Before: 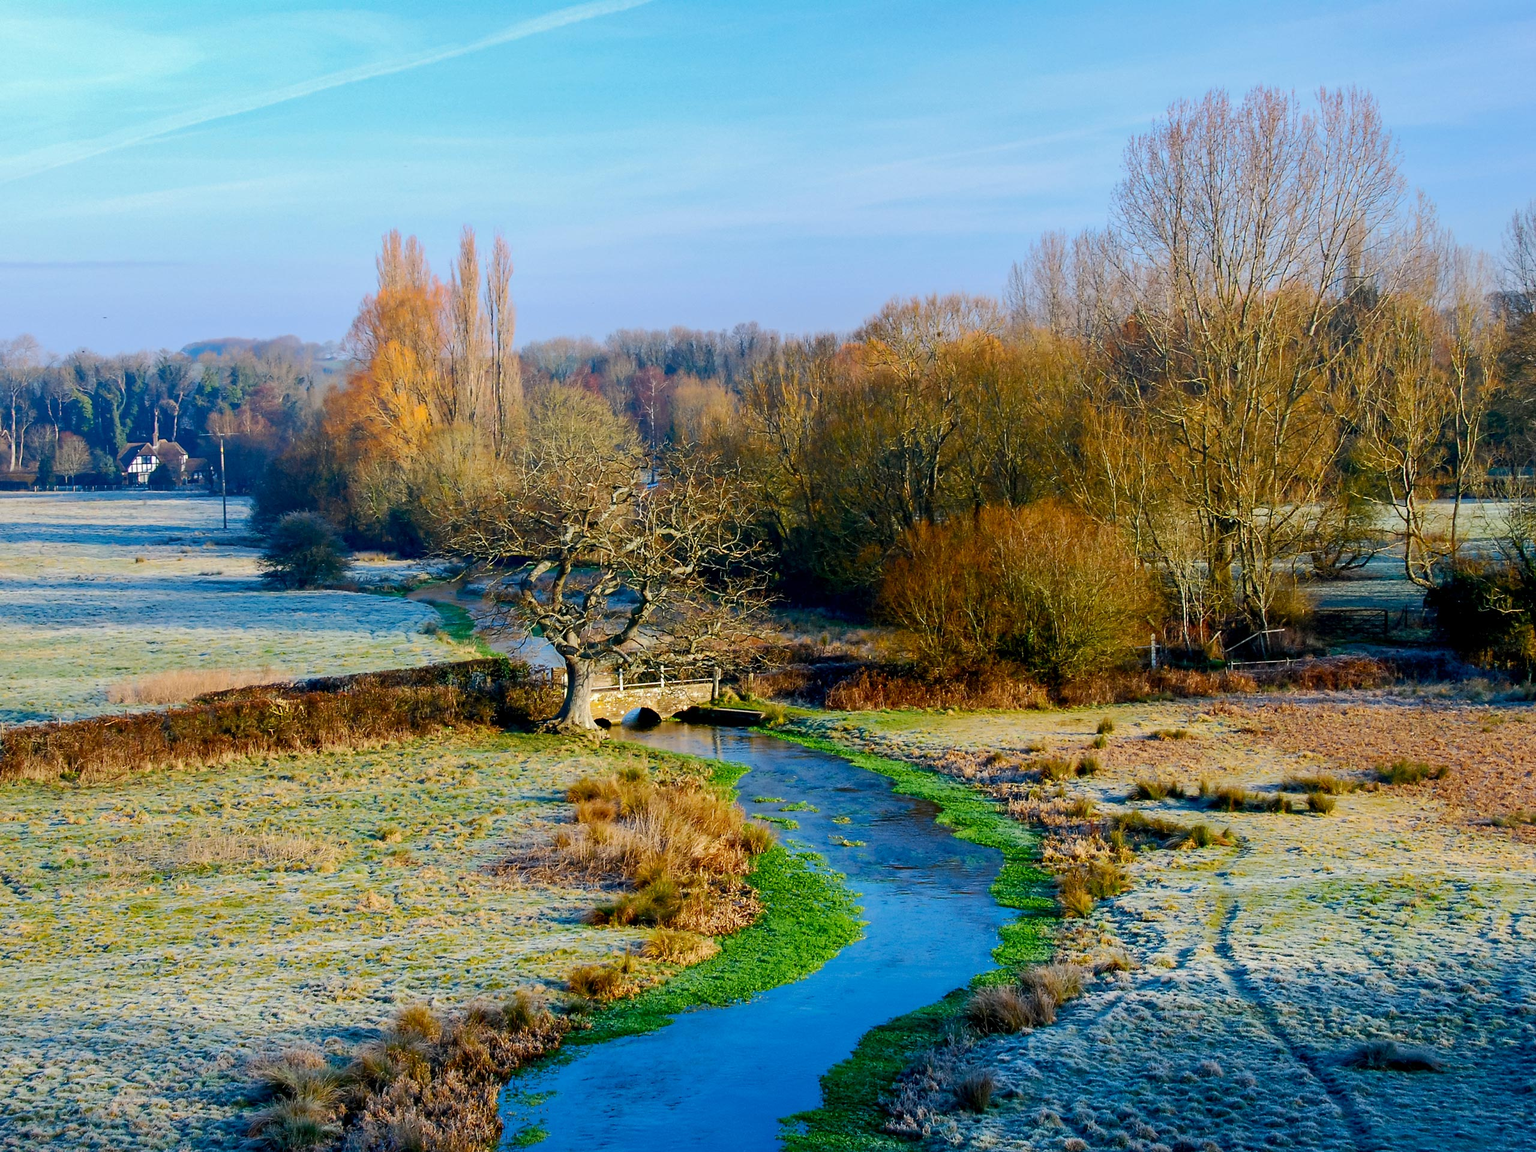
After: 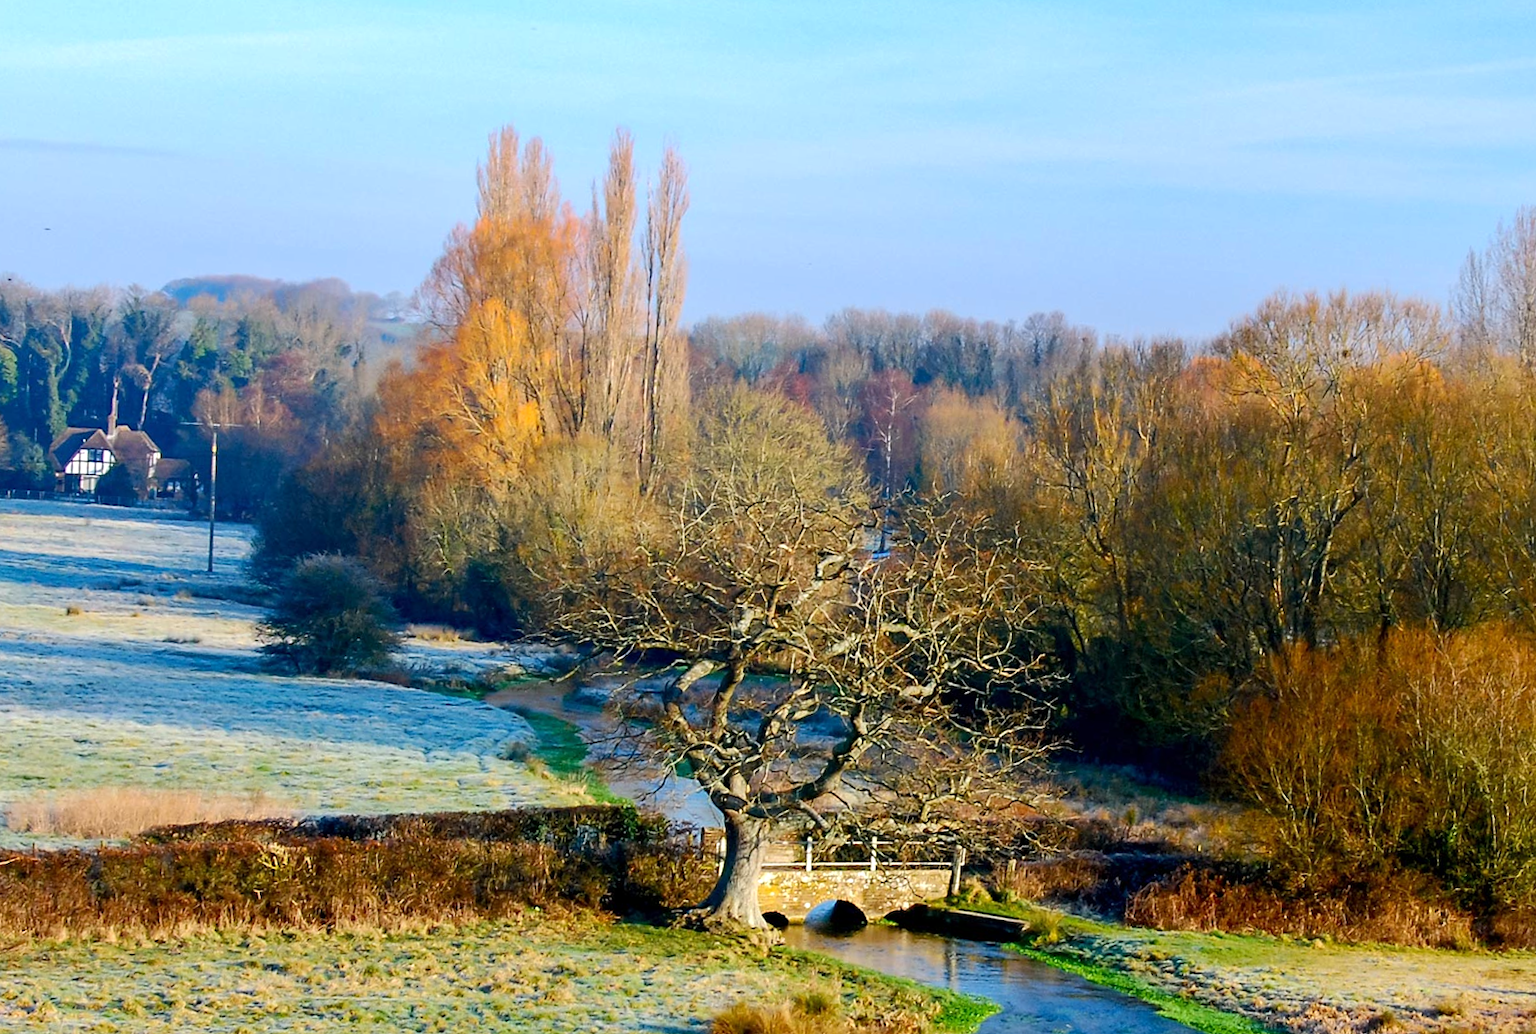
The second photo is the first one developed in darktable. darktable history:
crop and rotate: angle -4.32°, left 2.012%, top 6.768%, right 27.714%, bottom 30.163%
exposure: exposure 0.264 EV, compensate highlight preservation false
